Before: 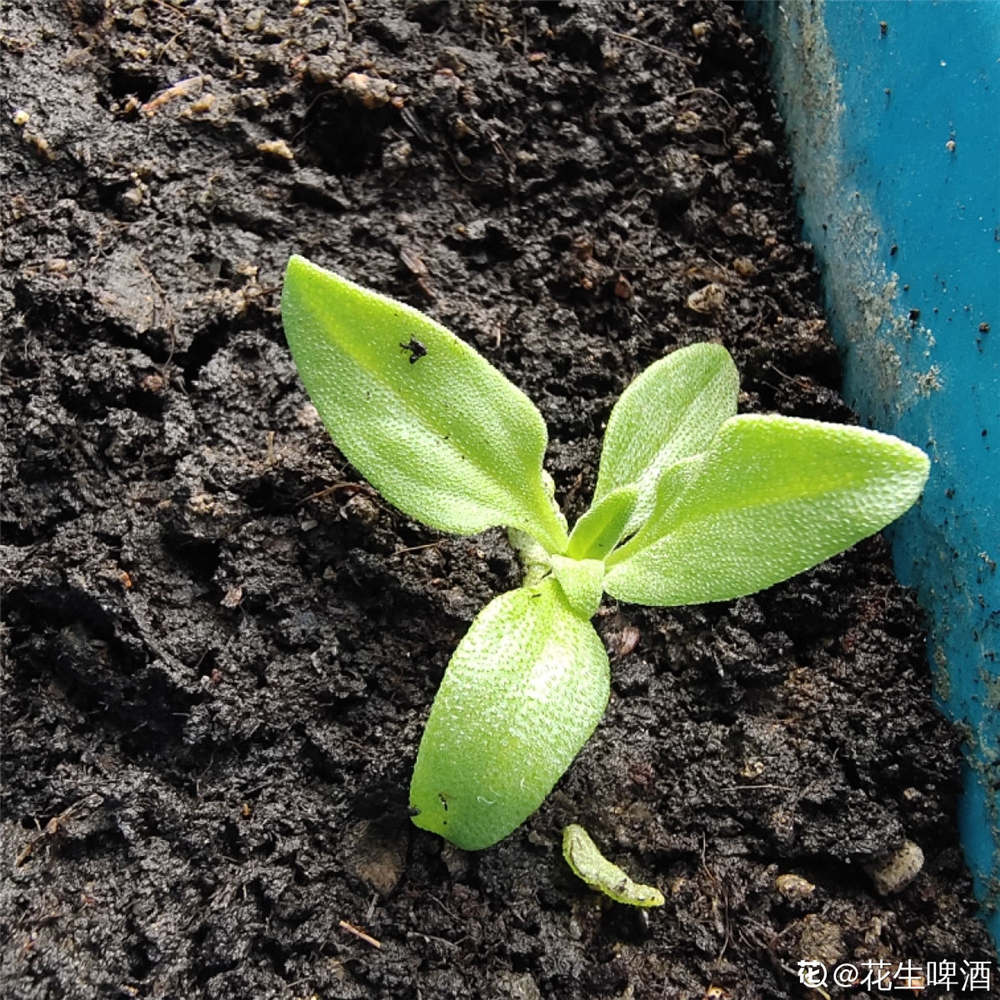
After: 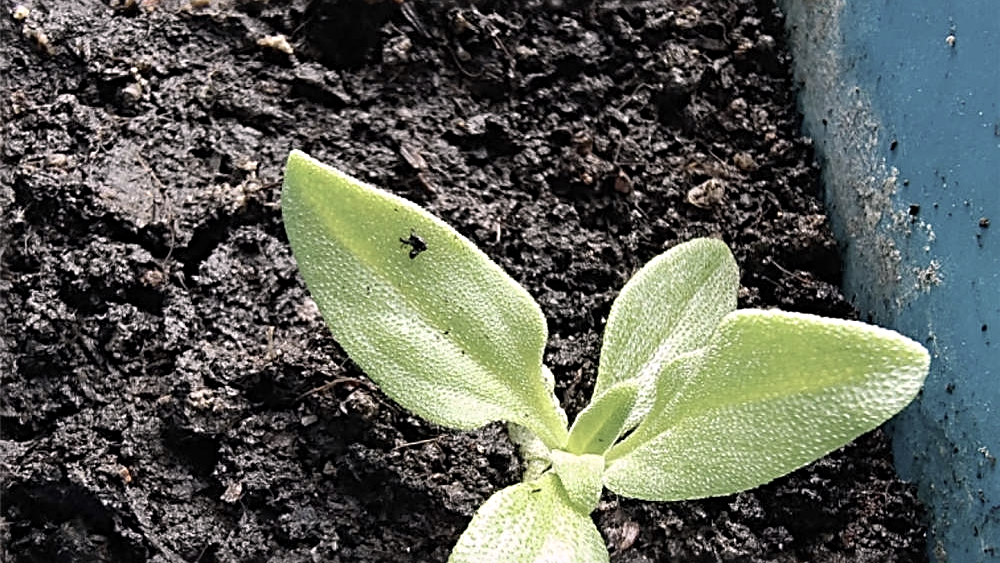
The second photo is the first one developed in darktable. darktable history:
color calibration: gray › normalize channels true, illuminant as shot in camera, x 0.358, y 0.373, temperature 4628.91 K, gamut compression 0.024
sharpen: radius 3.961
color correction: highlights a* 5.53, highlights b* 5.21, saturation 0.625
crop and rotate: top 10.511%, bottom 33.163%
